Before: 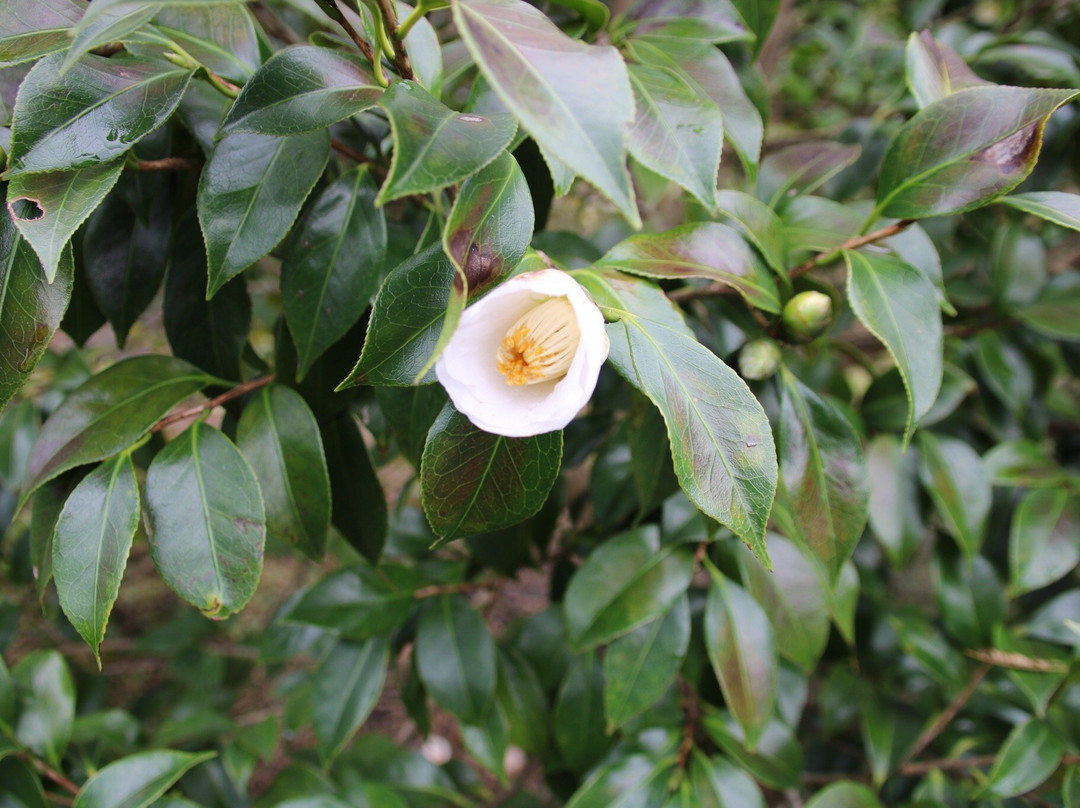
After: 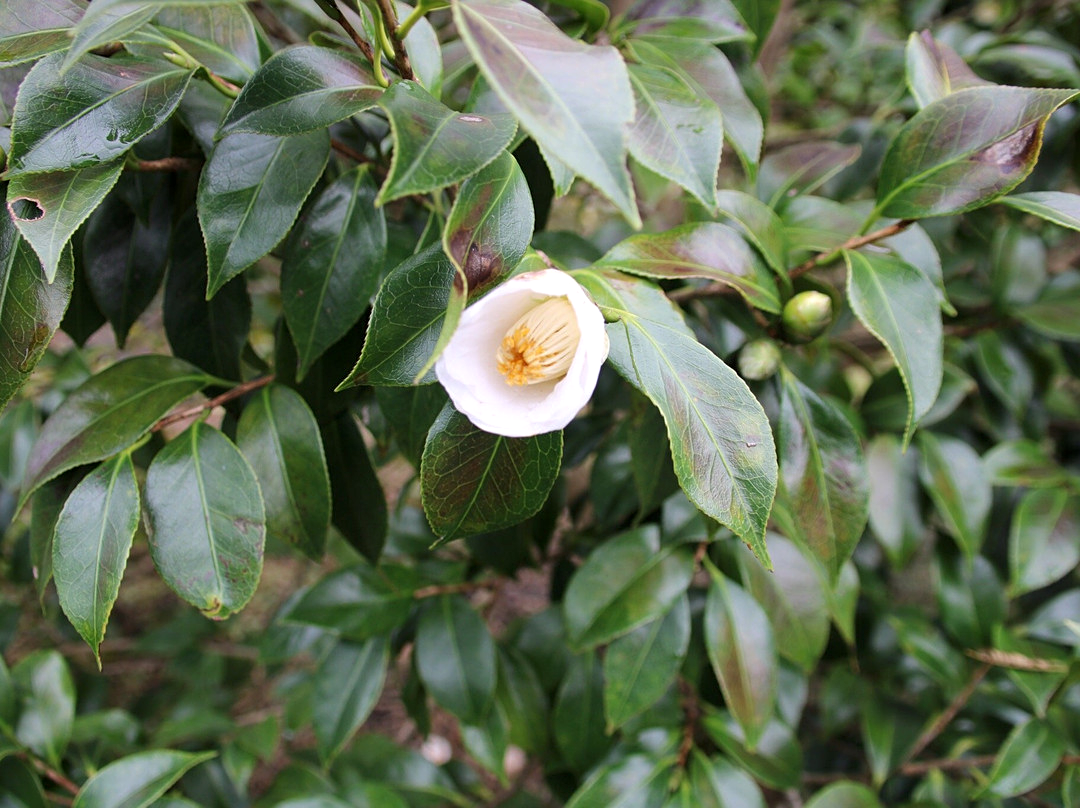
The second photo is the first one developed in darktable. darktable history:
local contrast: highlights 106%, shadows 99%, detail 119%, midtone range 0.2
sharpen: amount 0.211
